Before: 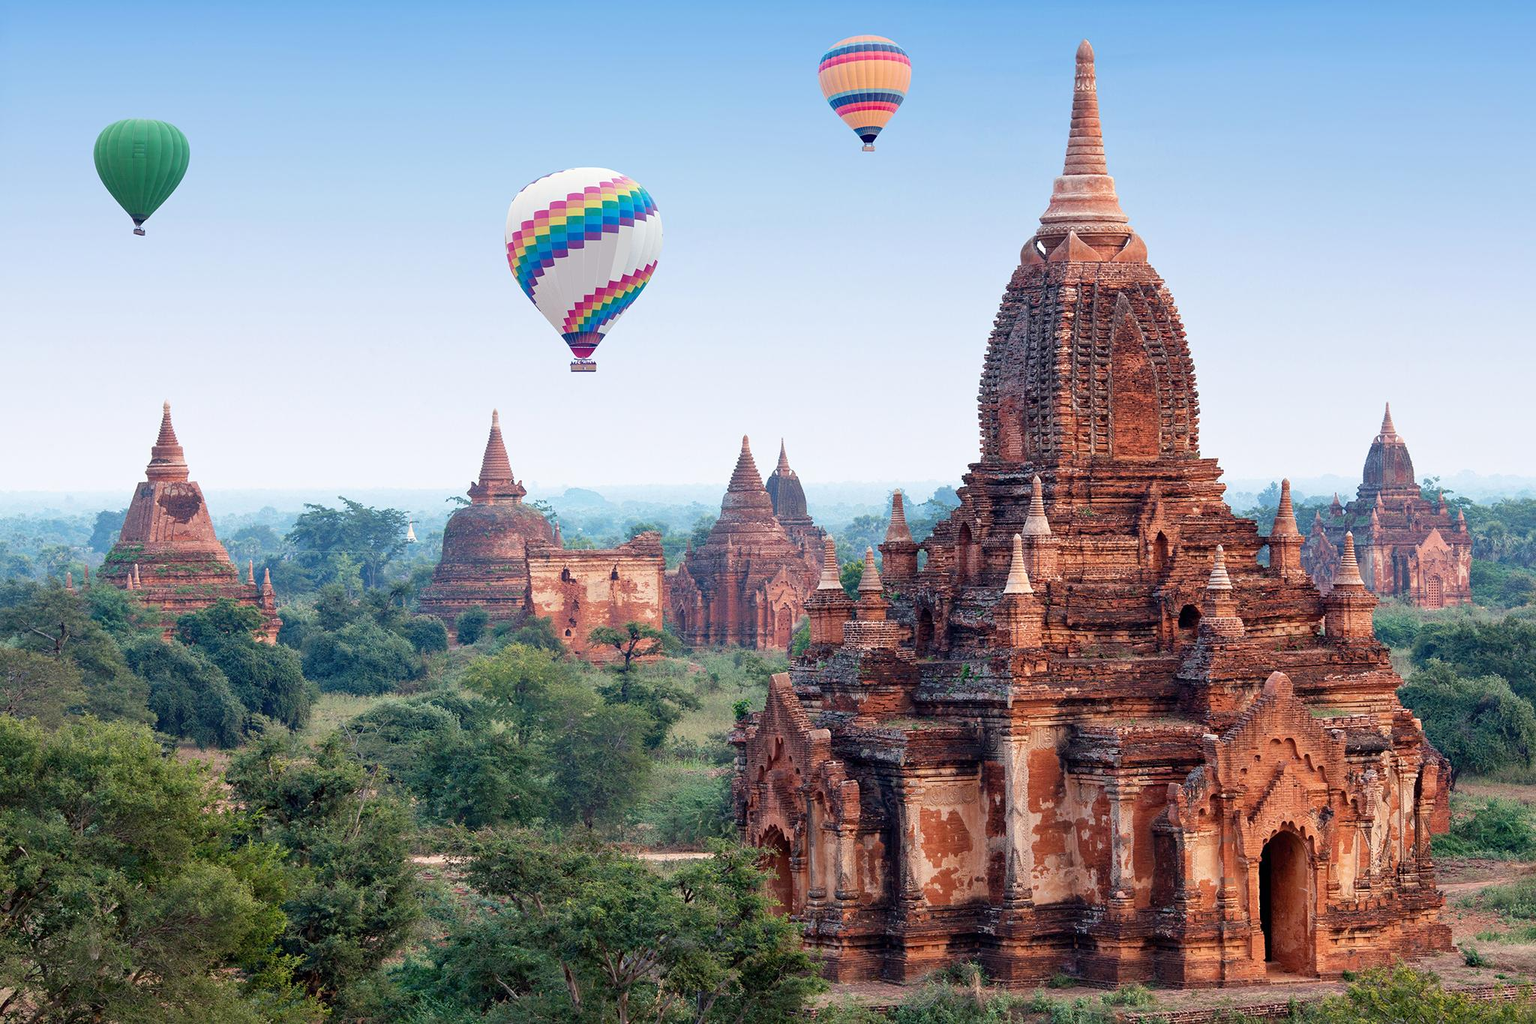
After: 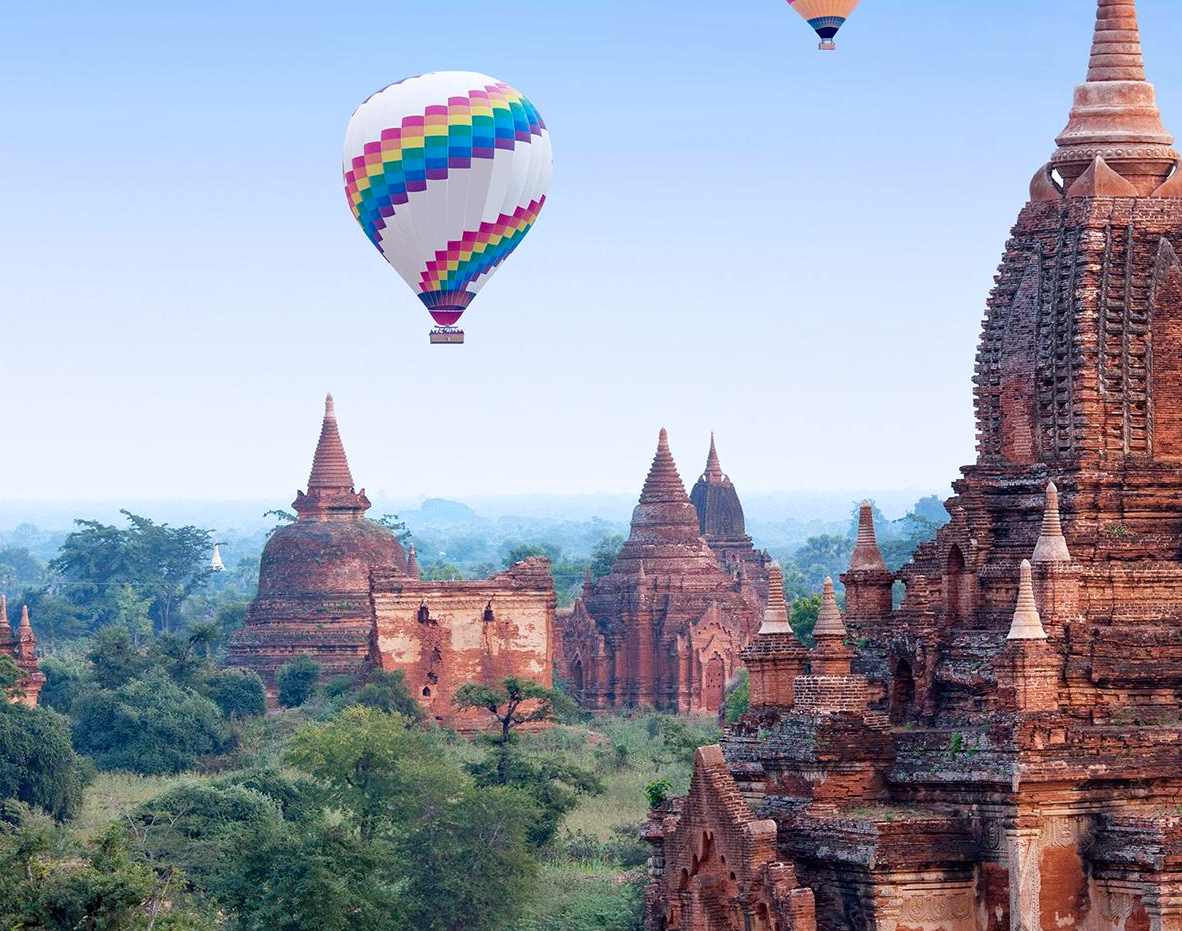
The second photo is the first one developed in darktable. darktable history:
haze removal: compatibility mode true, adaptive false
white balance: red 0.984, blue 1.059
crop: left 16.202%, top 11.208%, right 26.045%, bottom 20.557%
